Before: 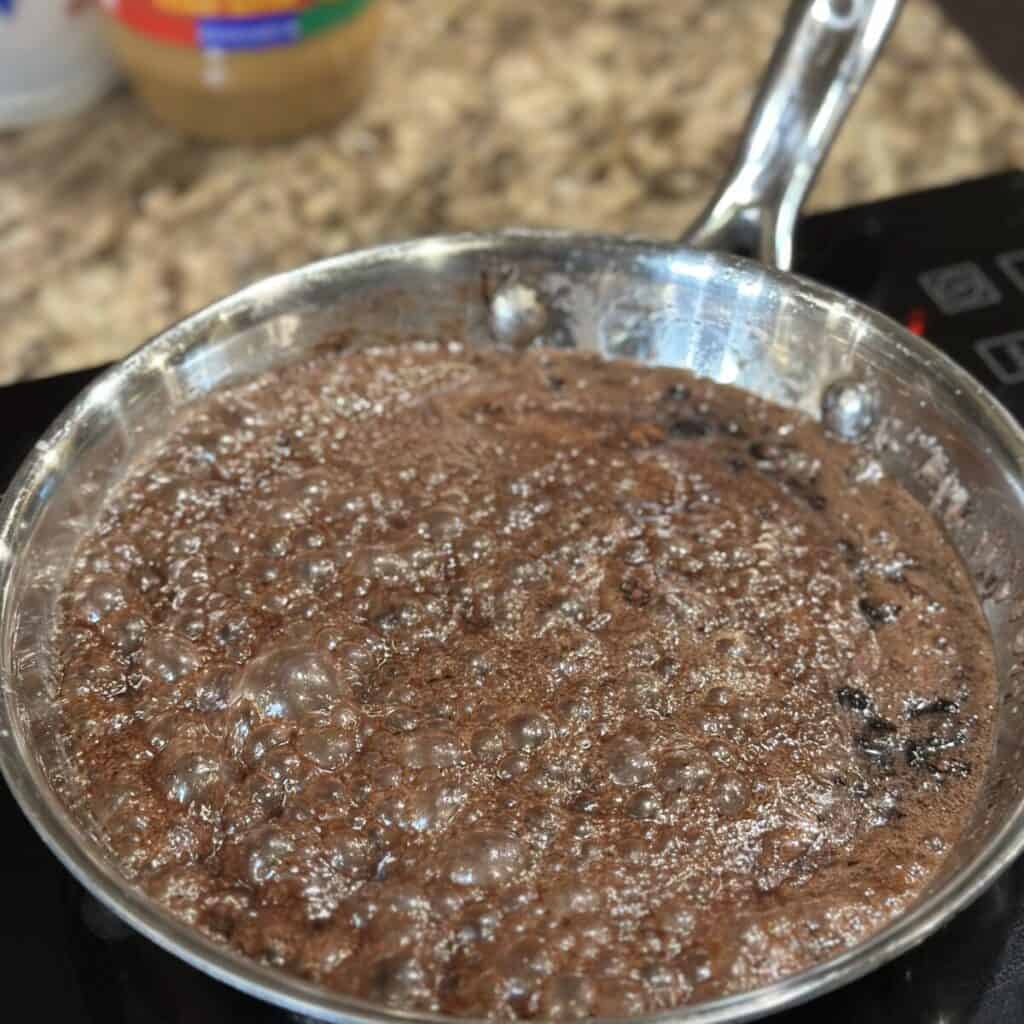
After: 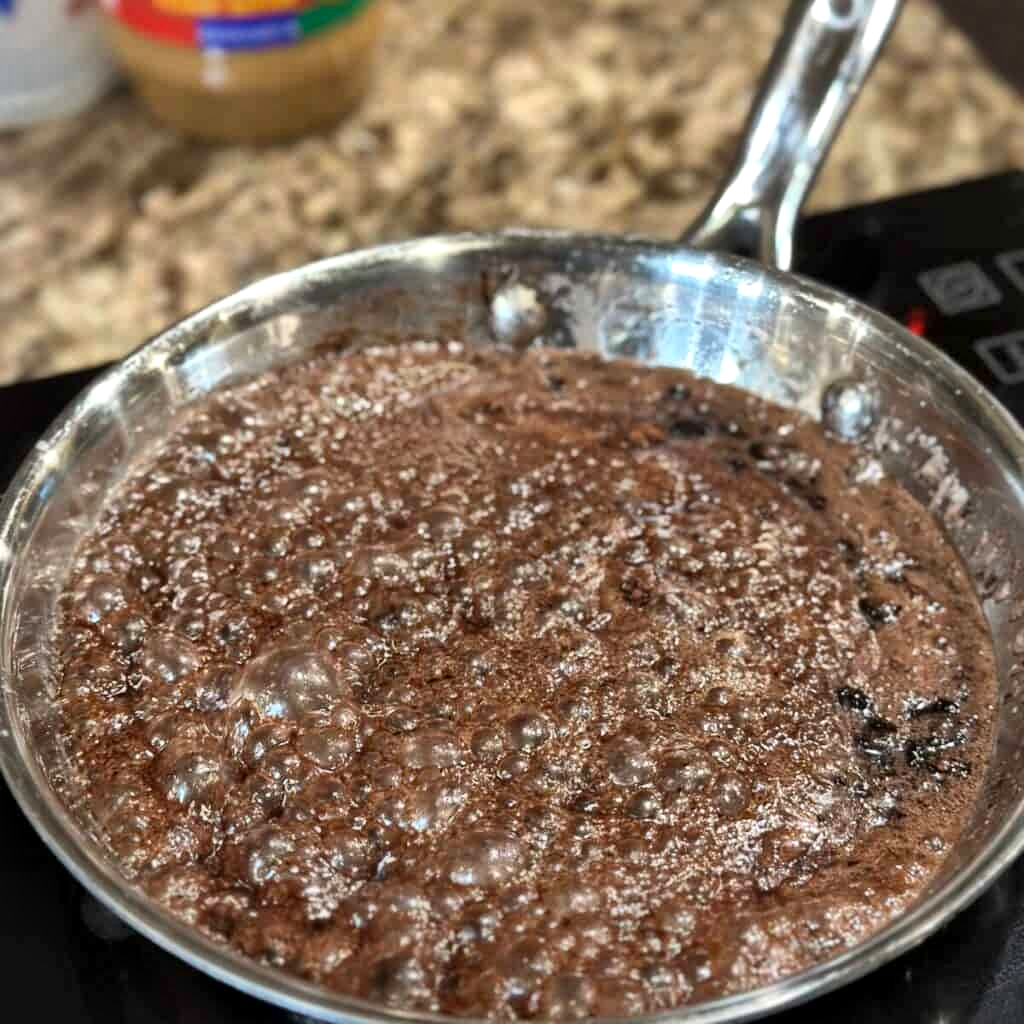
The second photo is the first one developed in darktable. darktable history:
local contrast: mode bilateral grid, contrast 20, coarseness 49, detail 171%, midtone range 0.2
